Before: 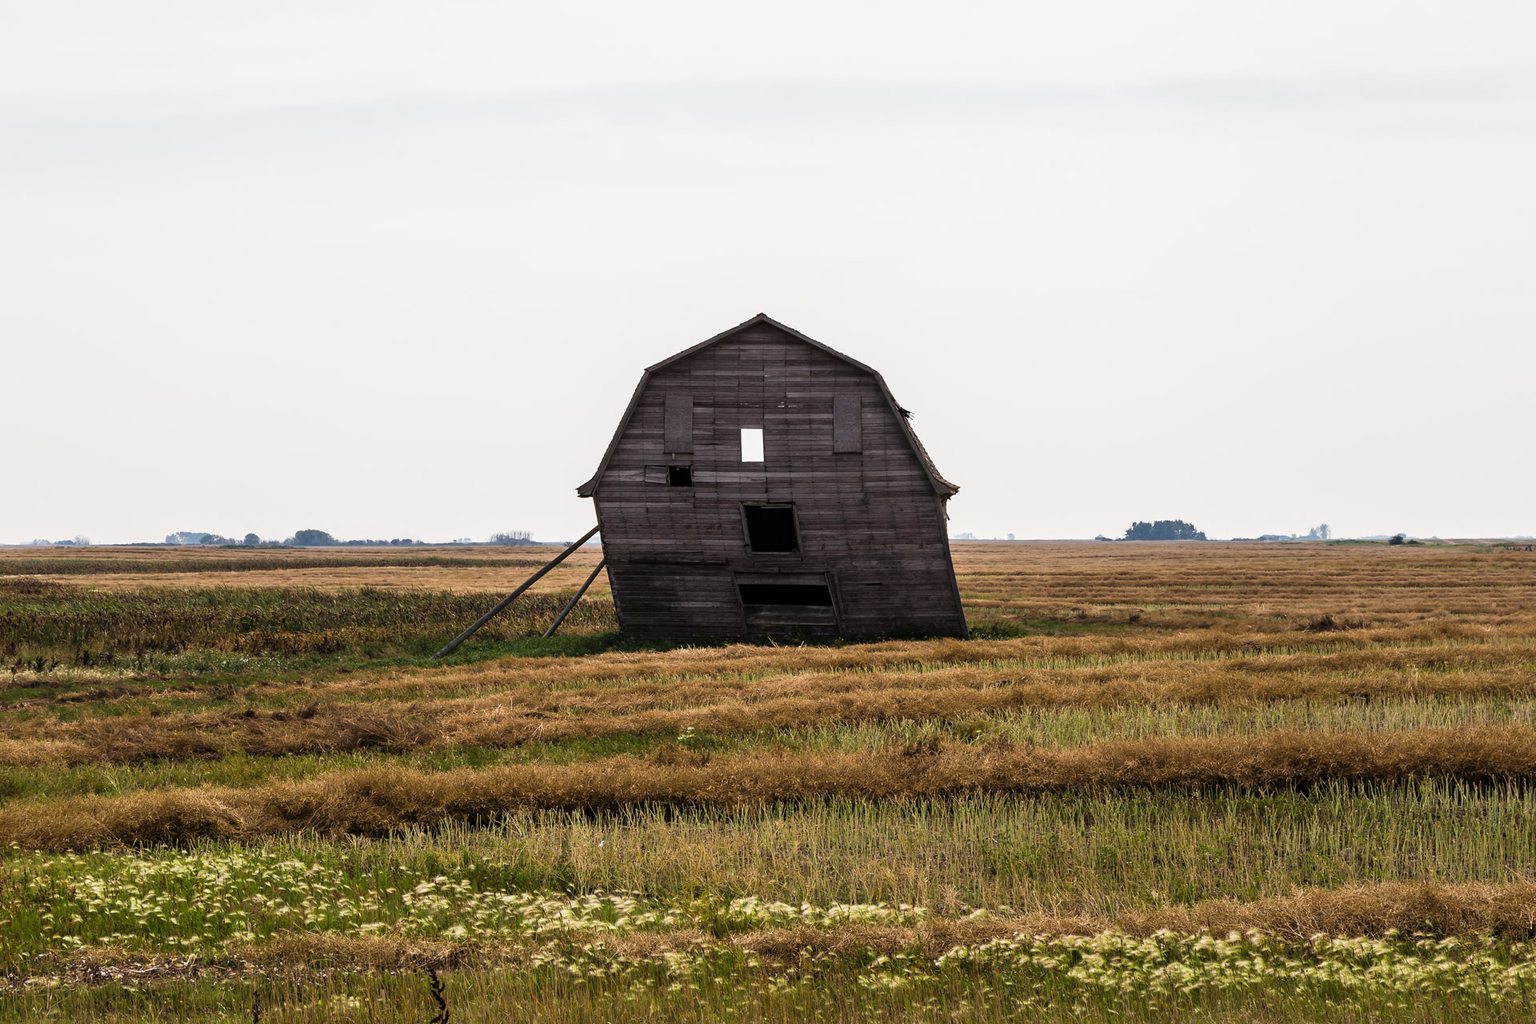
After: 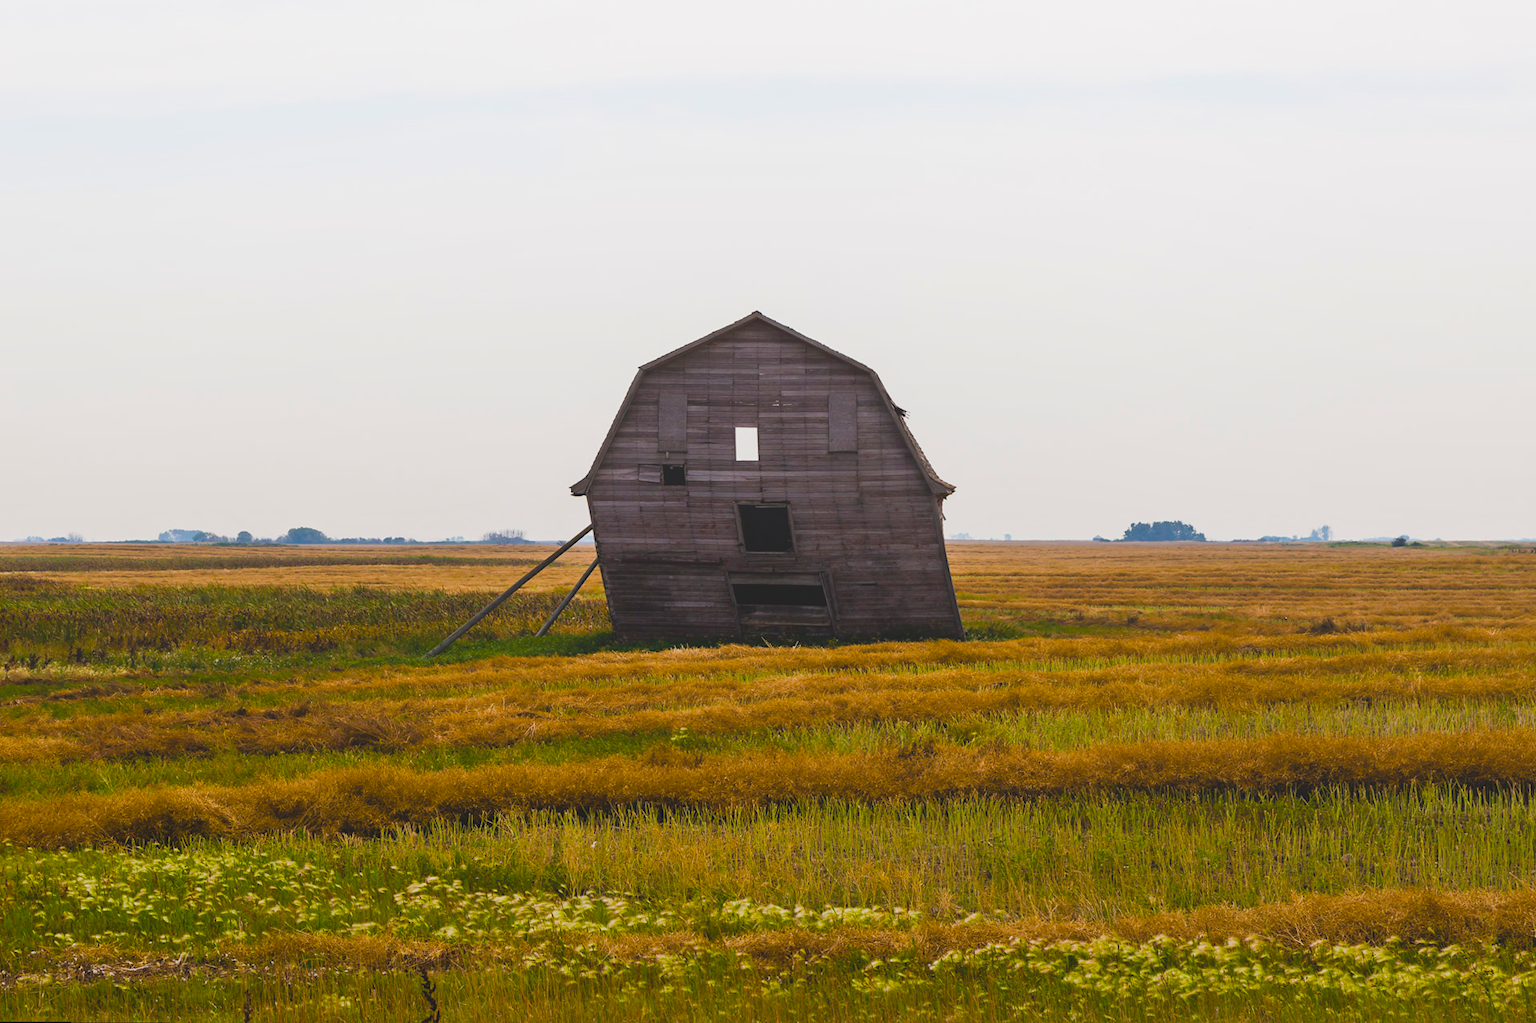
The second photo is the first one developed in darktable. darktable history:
local contrast: detail 70%
rotate and perspective: rotation 0.192°, lens shift (horizontal) -0.015, crop left 0.005, crop right 0.996, crop top 0.006, crop bottom 0.99
color balance rgb: linear chroma grading › global chroma 15%, perceptual saturation grading › global saturation 30%
